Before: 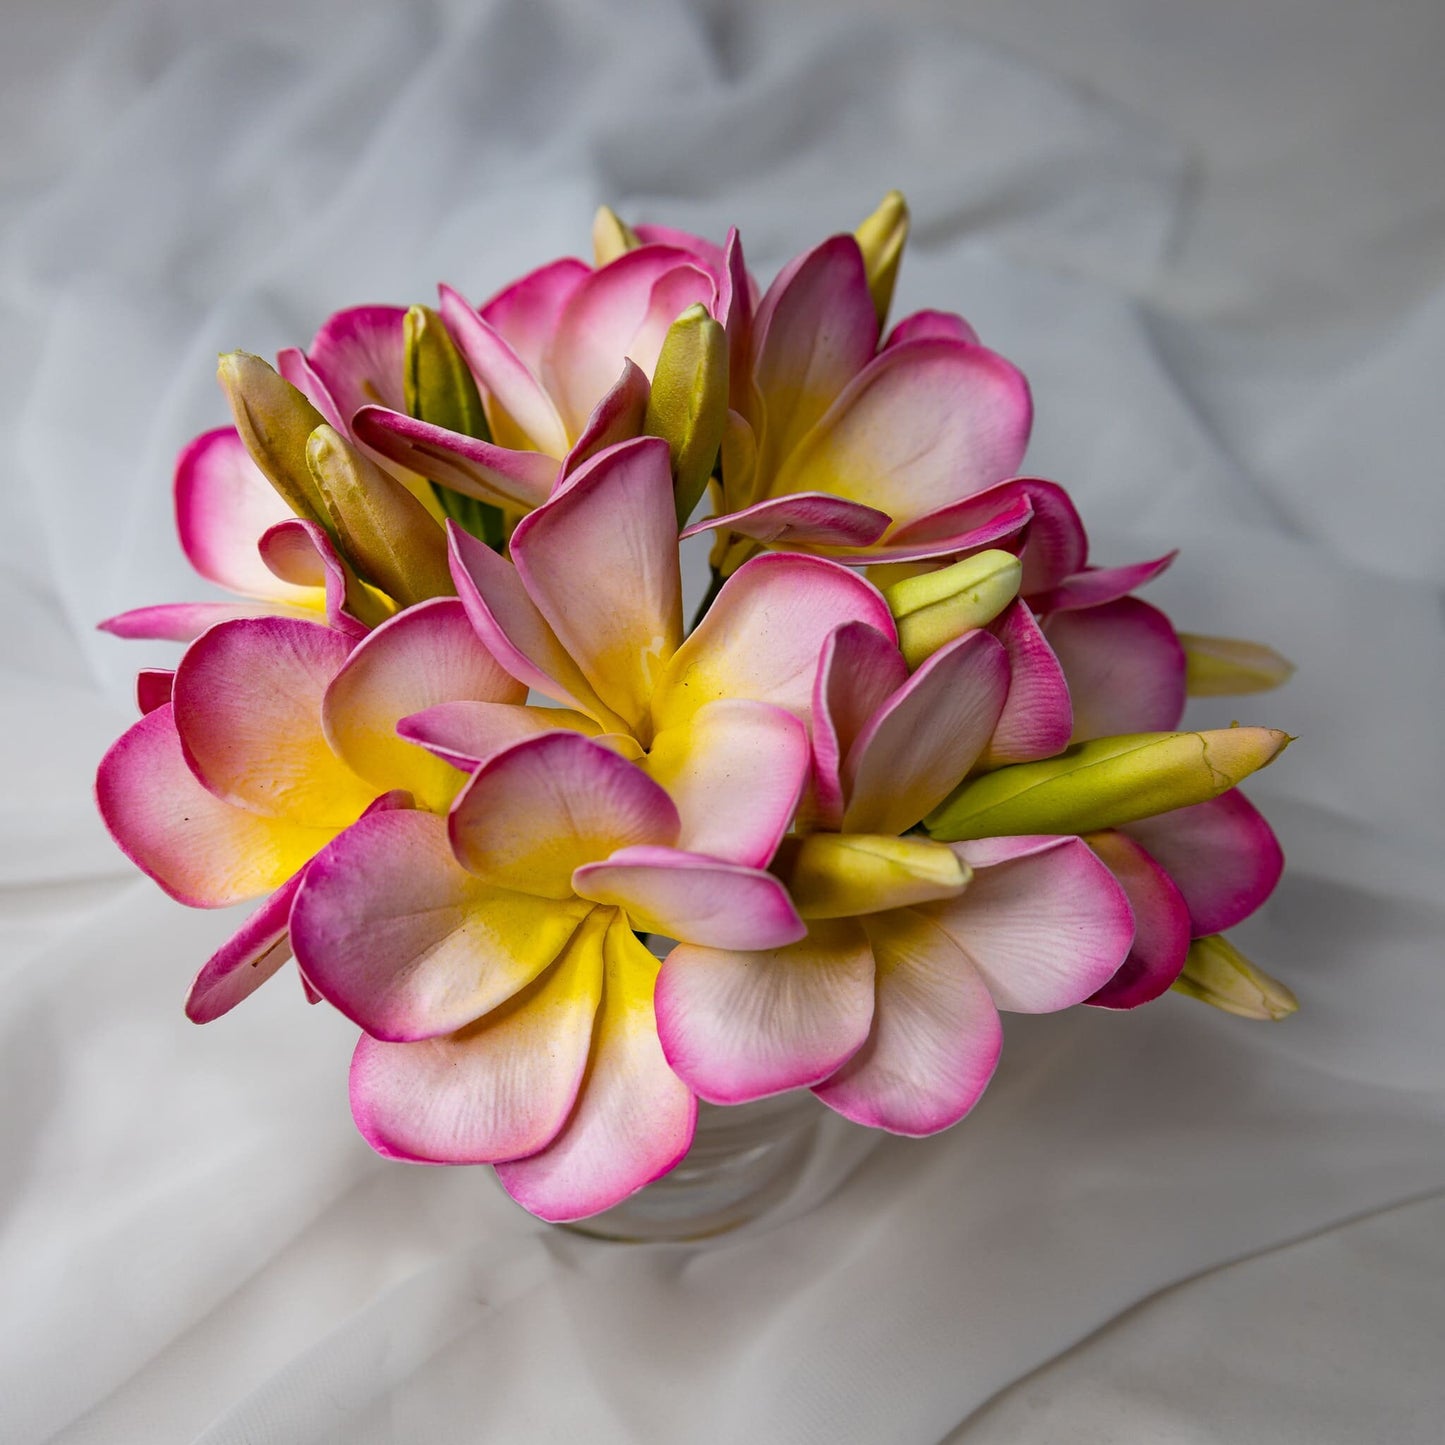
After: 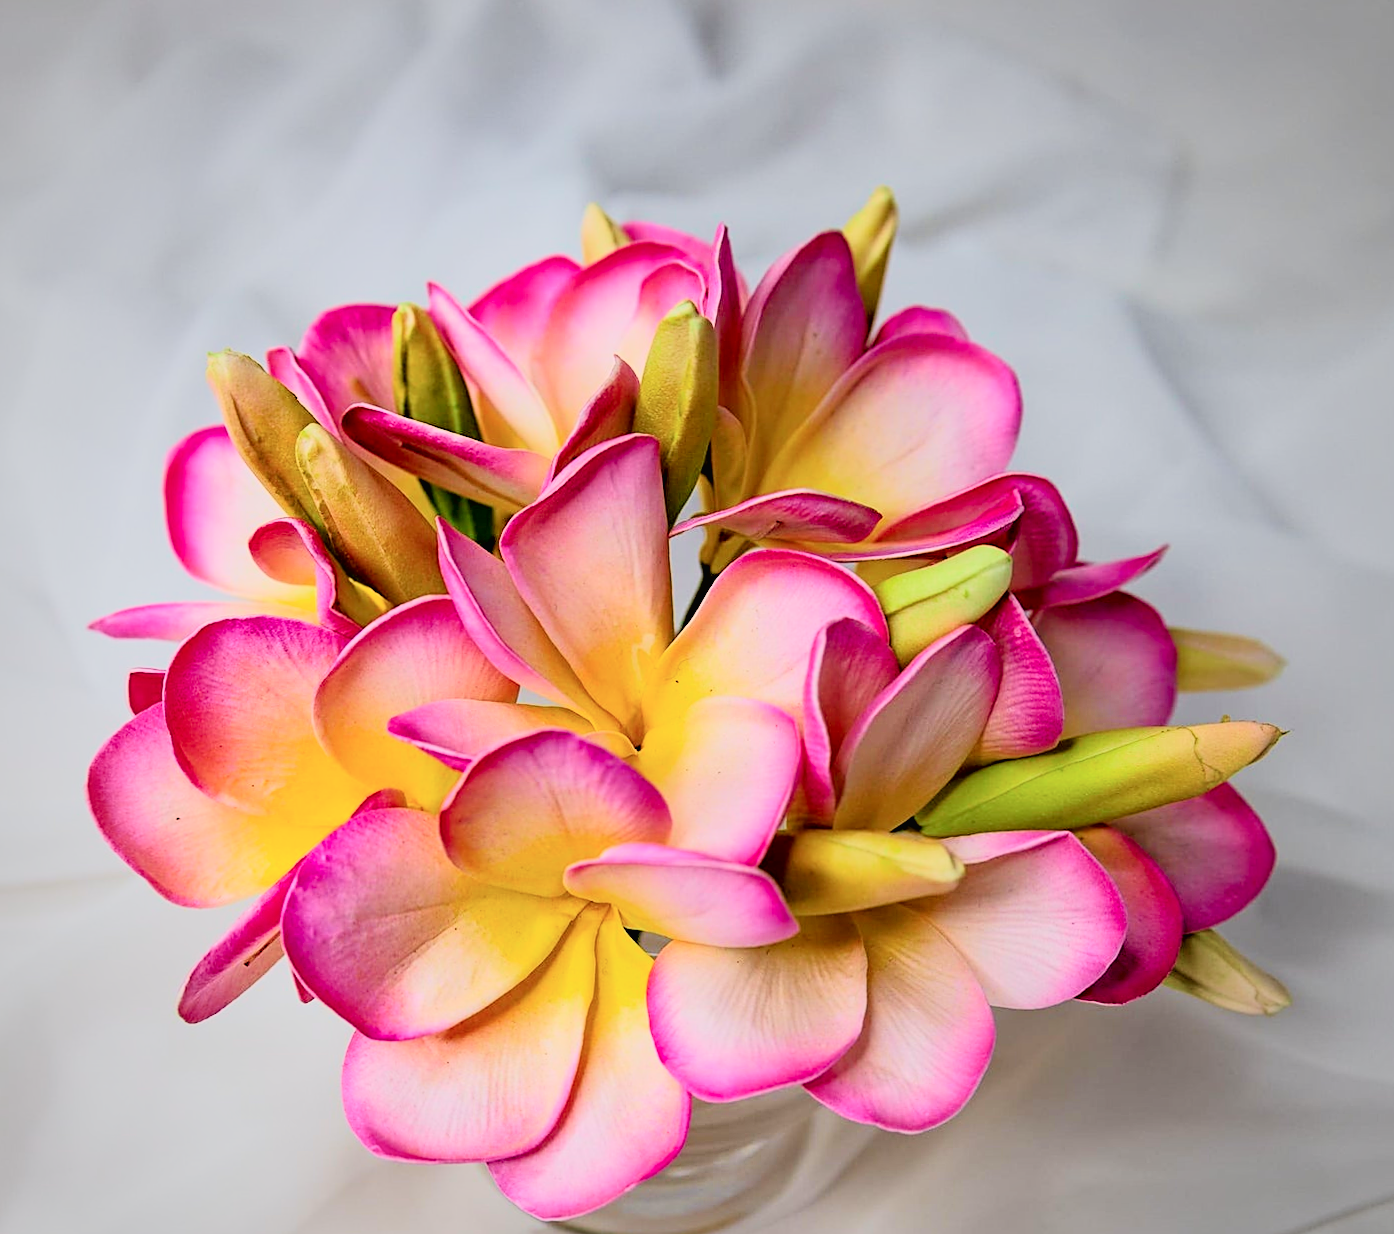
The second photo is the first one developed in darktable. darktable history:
sharpen: on, module defaults
filmic rgb: middle gray luminance 17.8%, black relative exposure -7.51 EV, white relative exposure 8.47 EV, target black luminance 0%, hardness 2.23, latitude 18.12%, contrast 0.876, highlights saturation mix 4.98%, shadows ↔ highlights balance 10.46%, color science v6 (2022)
tone curve: curves: ch0 [(0, 0.013) (0.054, 0.018) (0.205, 0.191) (0.289, 0.292) (0.39, 0.424) (0.493, 0.551) (0.647, 0.752) (0.796, 0.887) (1, 0.998)]; ch1 [(0, 0) (0.371, 0.339) (0.477, 0.452) (0.494, 0.495) (0.501, 0.501) (0.51, 0.516) (0.54, 0.557) (0.572, 0.605) (0.625, 0.687) (0.774, 0.841) (1, 1)]; ch2 [(0, 0) (0.32, 0.281) (0.403, 0.399) (0.441, 0.428) (0.47, 0.469) (0.498, 0.496) (0.524, 0.543) (0.551, 0.579) (0.633, 0.665) (0.7, 0.711) (1, 1)], color space Lab, independent channels, preserve colors none
crop and rotate: angle 0.271°, left 0.435%, right 2.624%, bottom 14.172%
exposure: exposure 0.663 EV, compensate highlight preservation false
vignetting: fall-off start 73.17%, brightness -0.212
